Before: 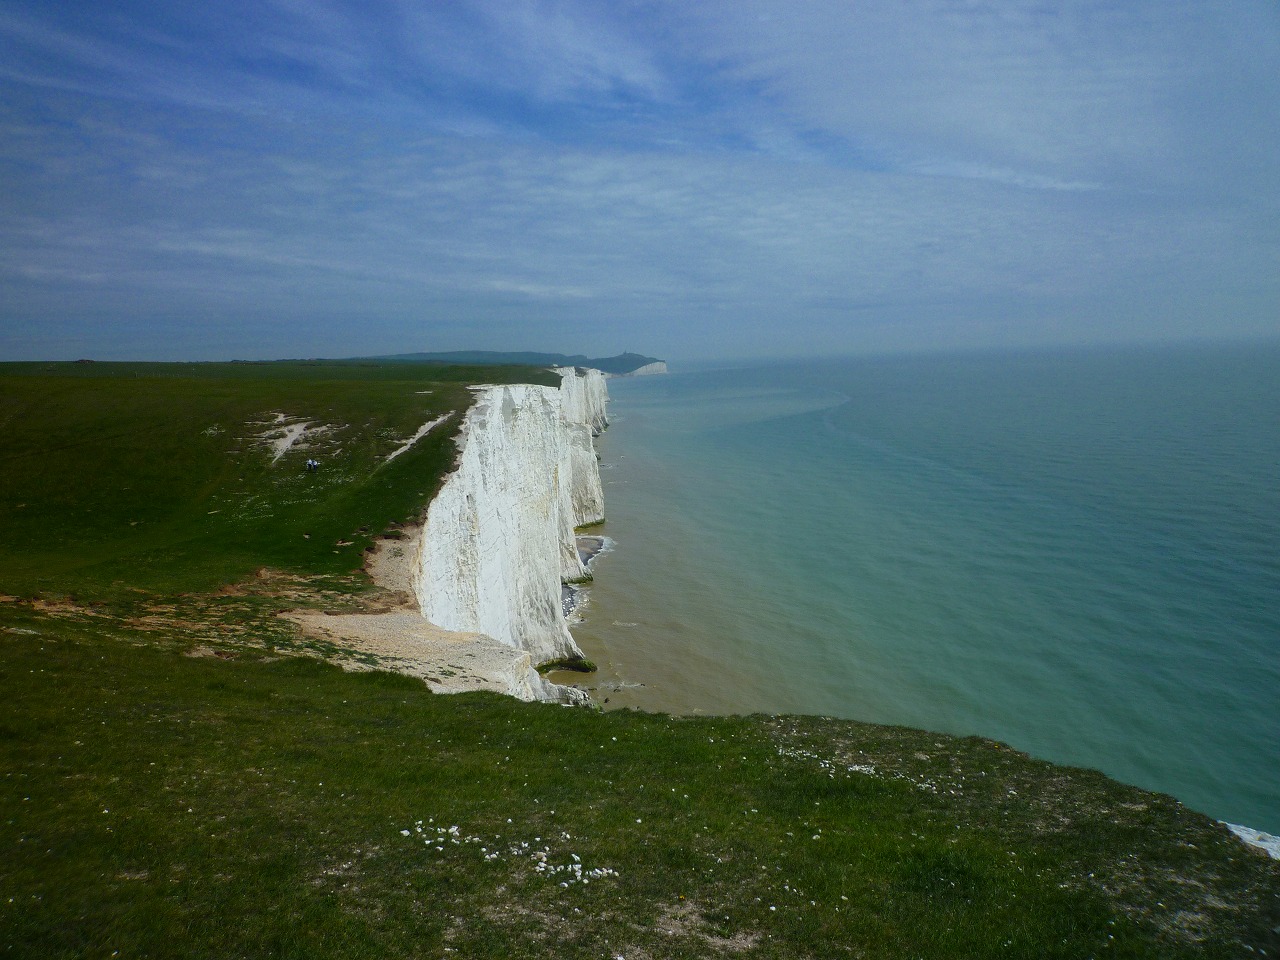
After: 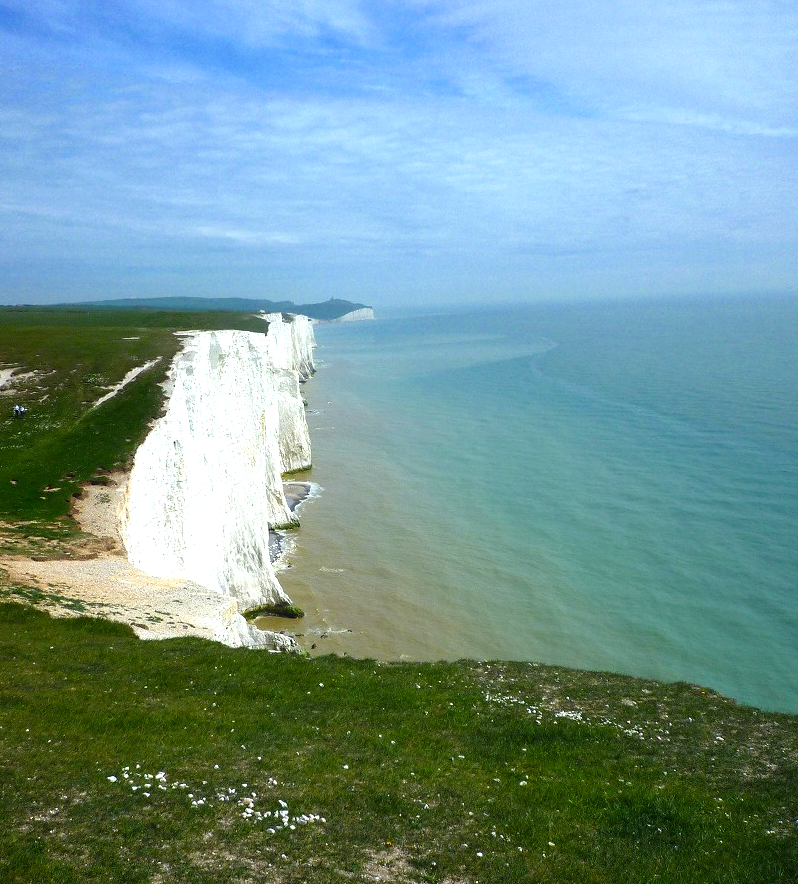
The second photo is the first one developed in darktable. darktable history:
crop and rotate: left 22.918%, top 5.629%, right 14.711%, bottom 2.247%
levels: levels [0, 0.374, 0.749]
